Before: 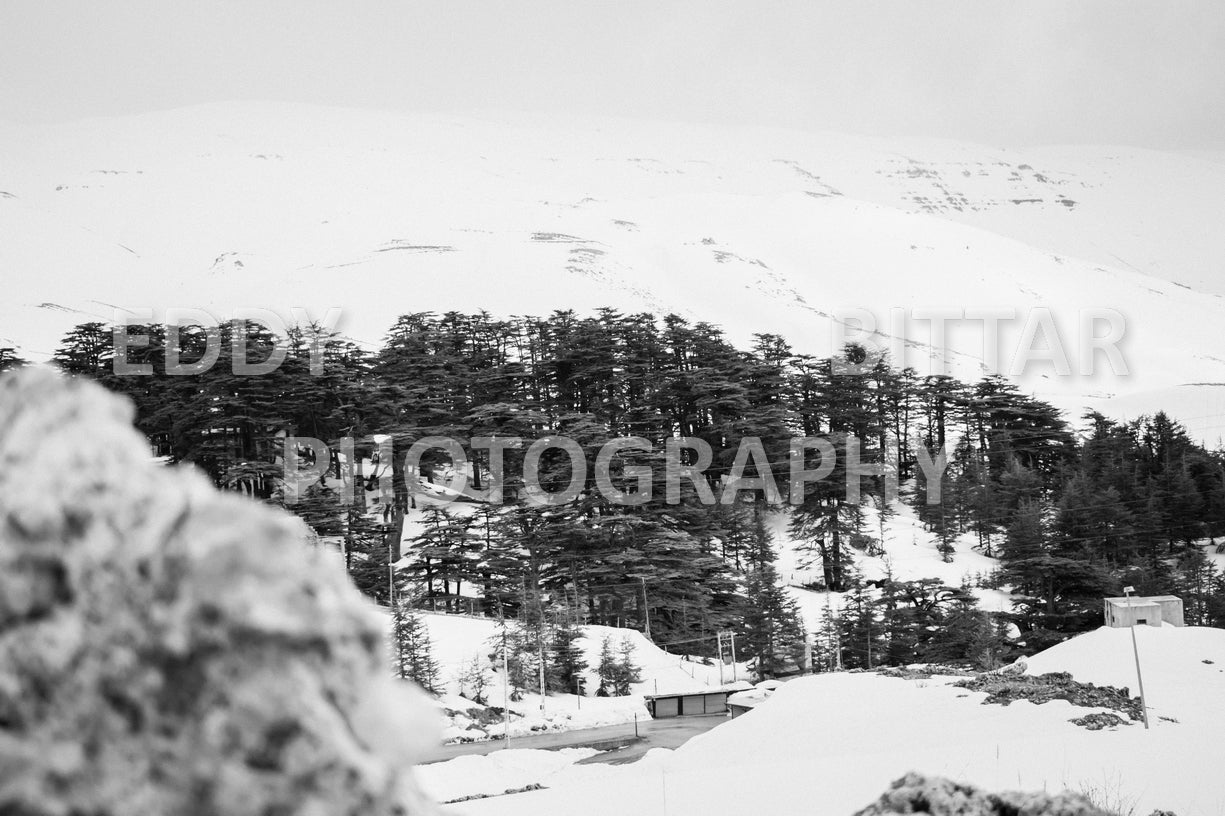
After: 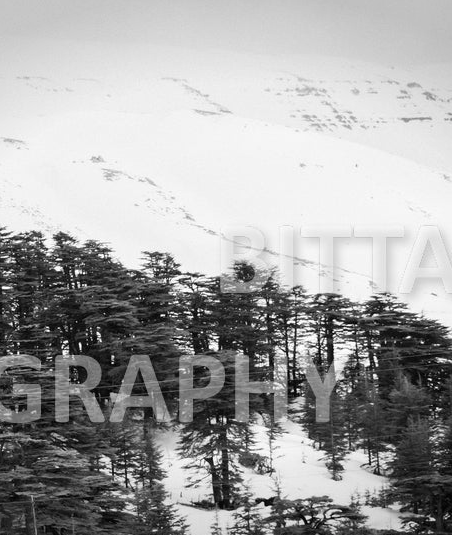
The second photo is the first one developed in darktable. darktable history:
crop and rotate: left 49.936%, top 10.094%, right 13.136%, bottom 24.256%
vignetting: fall-off start 100%, brightness -0.282, width/height ratio 1.31
